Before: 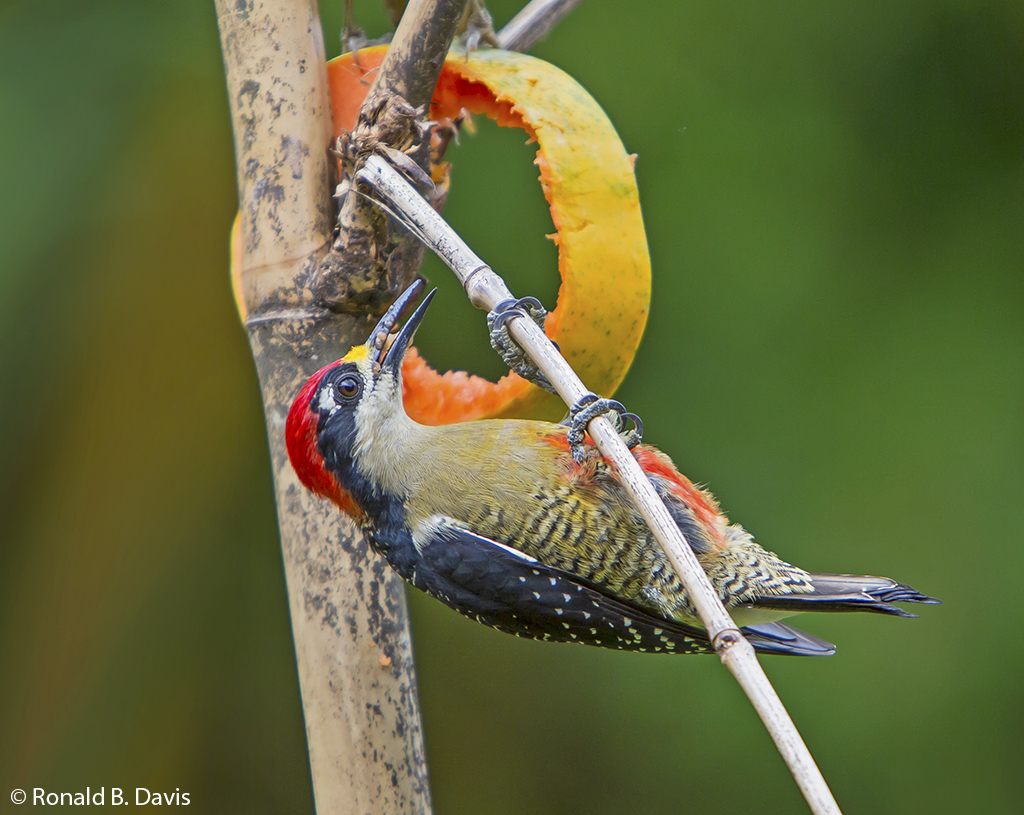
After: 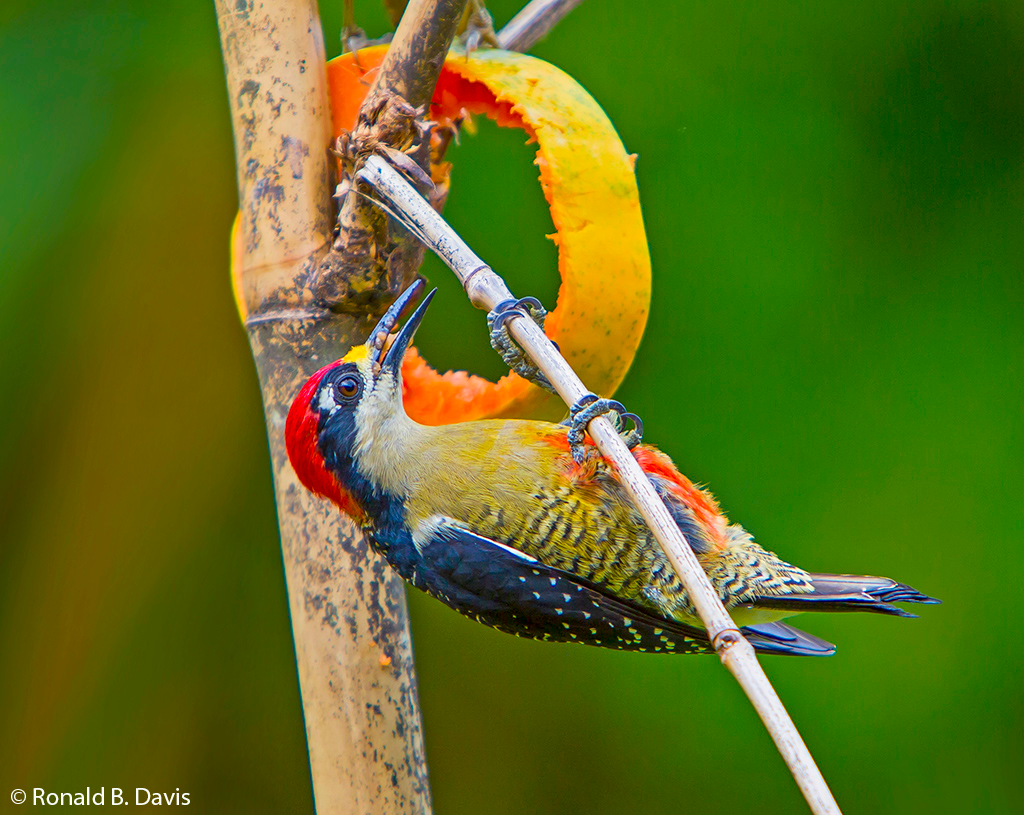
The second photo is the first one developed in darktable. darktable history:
velvia: strength 51.59%, mid-tones bias 0.502
